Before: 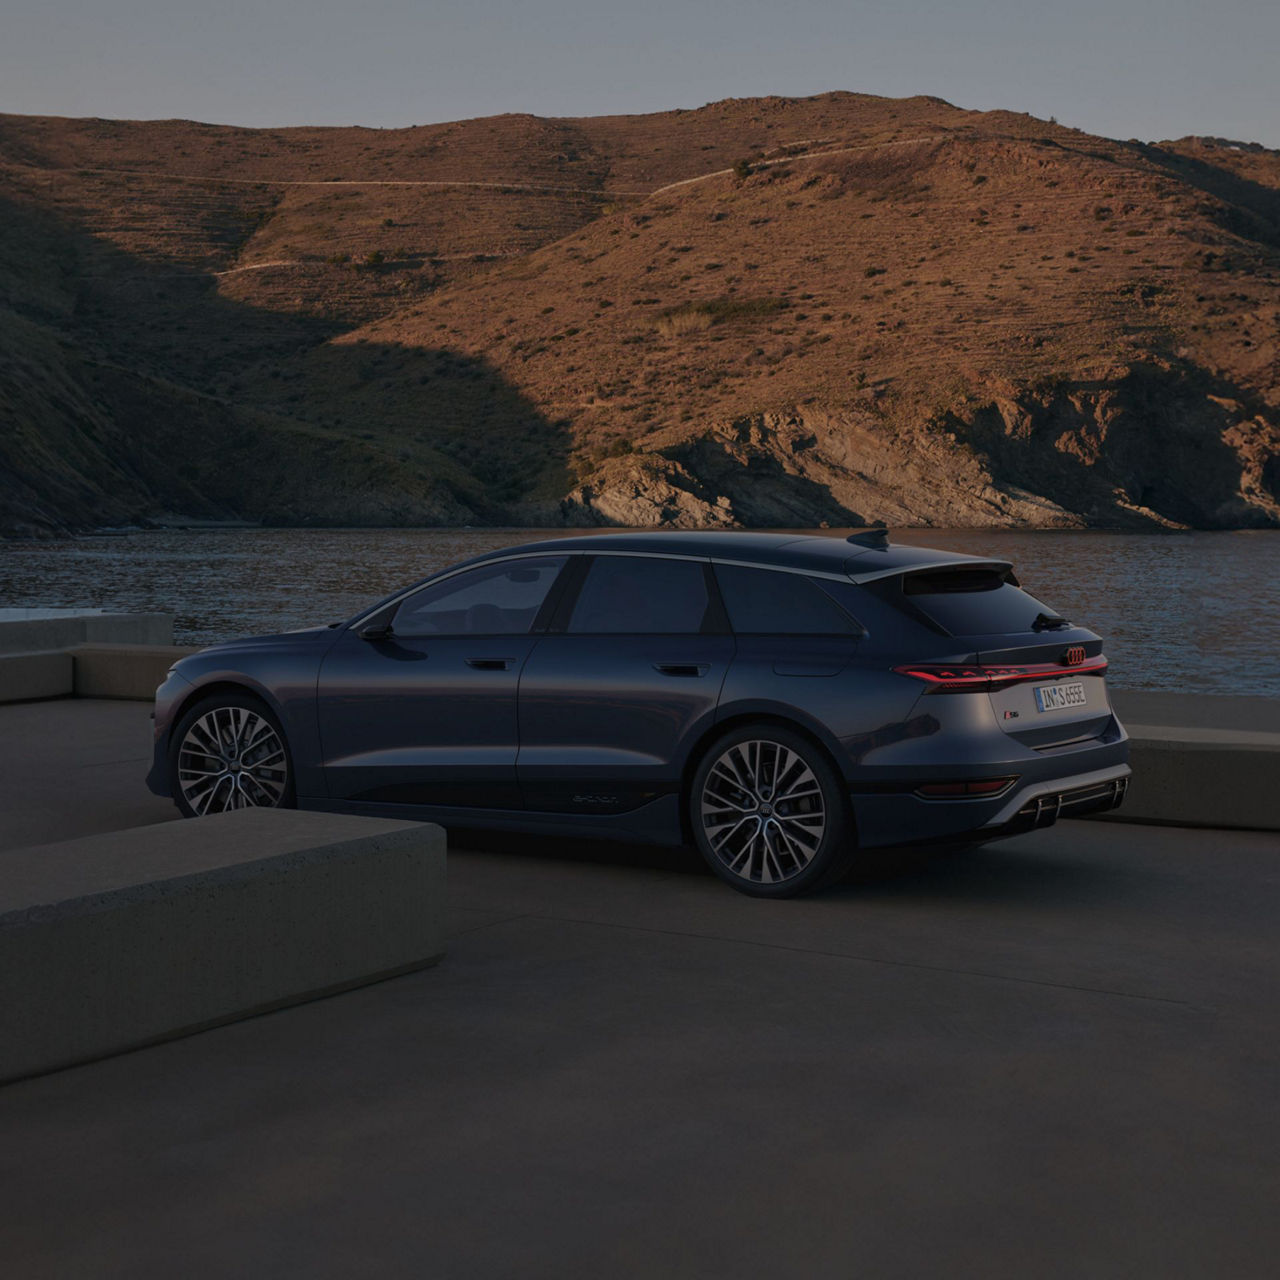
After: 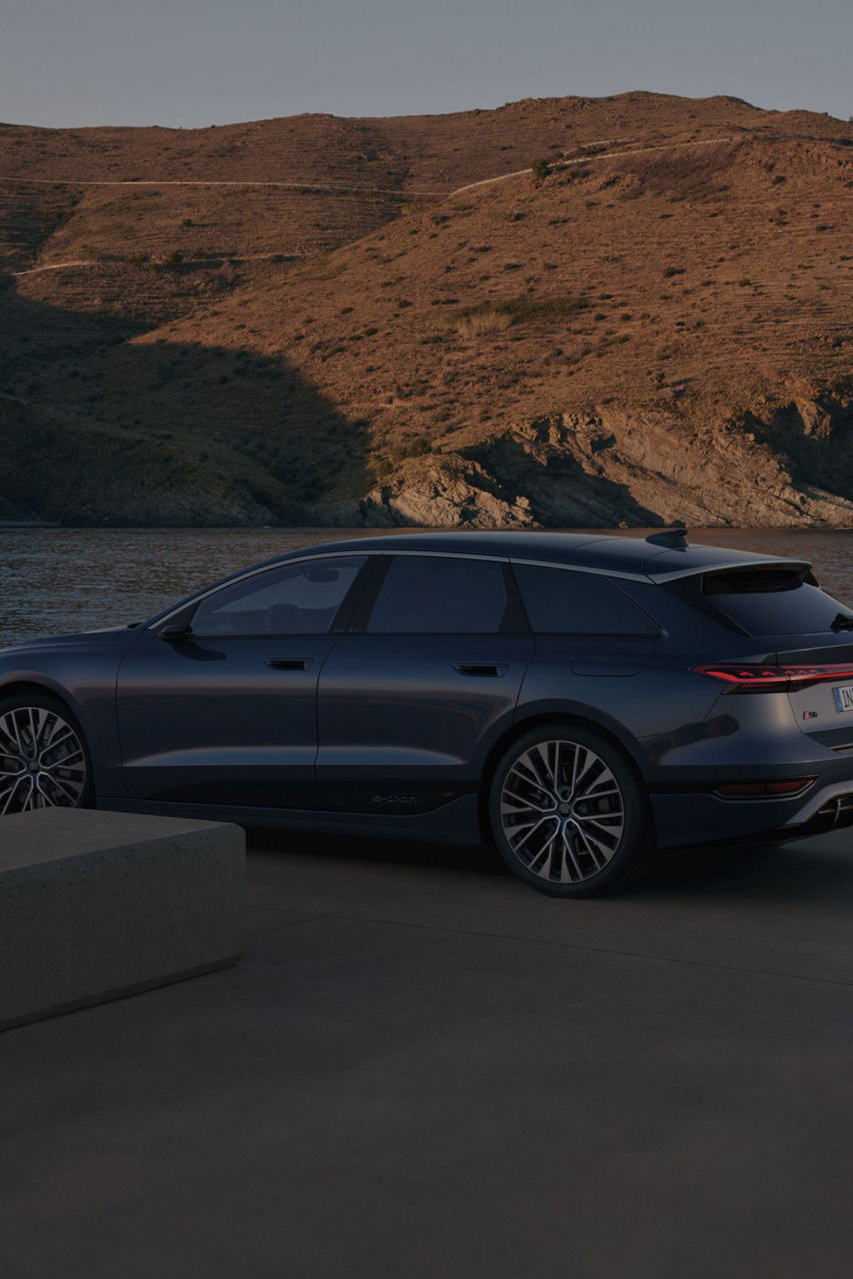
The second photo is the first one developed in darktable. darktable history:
crop and rotate: left 15.767%, right 17.578%
